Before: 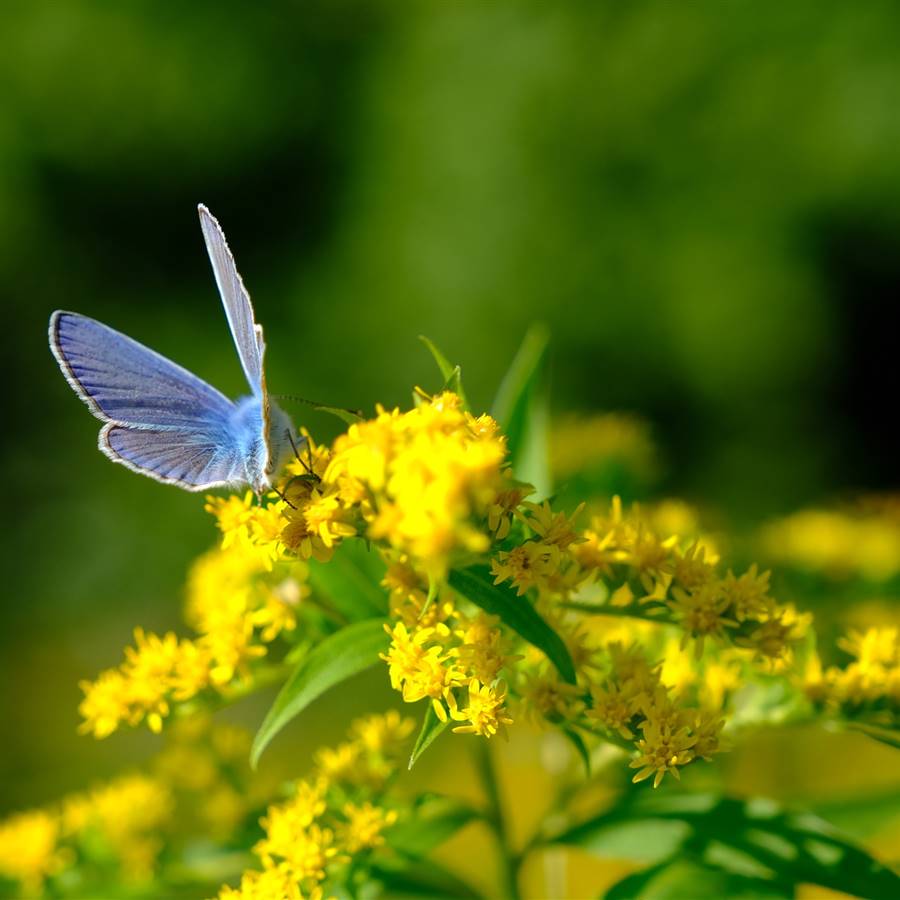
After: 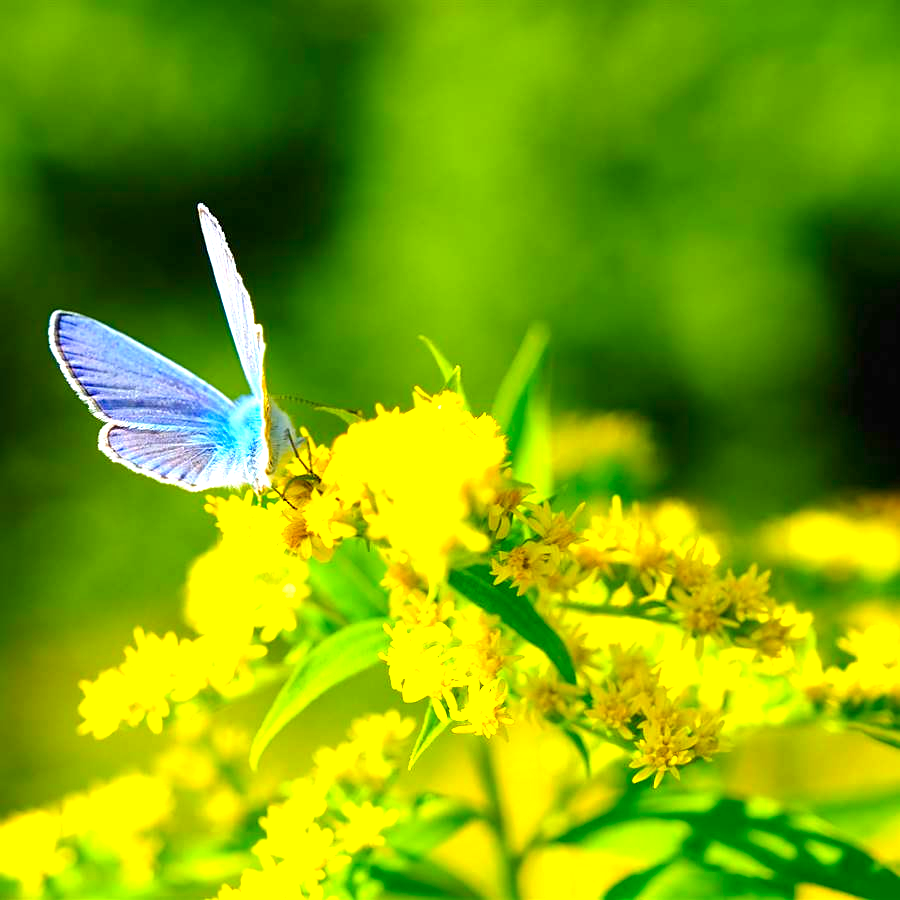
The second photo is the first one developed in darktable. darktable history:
exposure: black level correction 0, exposure 1.476 EV, compensate highlight preservation false
color balance rgb: linear chroma grading › global chroma 14.67%, perceptual saturation grading › global saturation 25.558%
sharpen: amount 0.216
